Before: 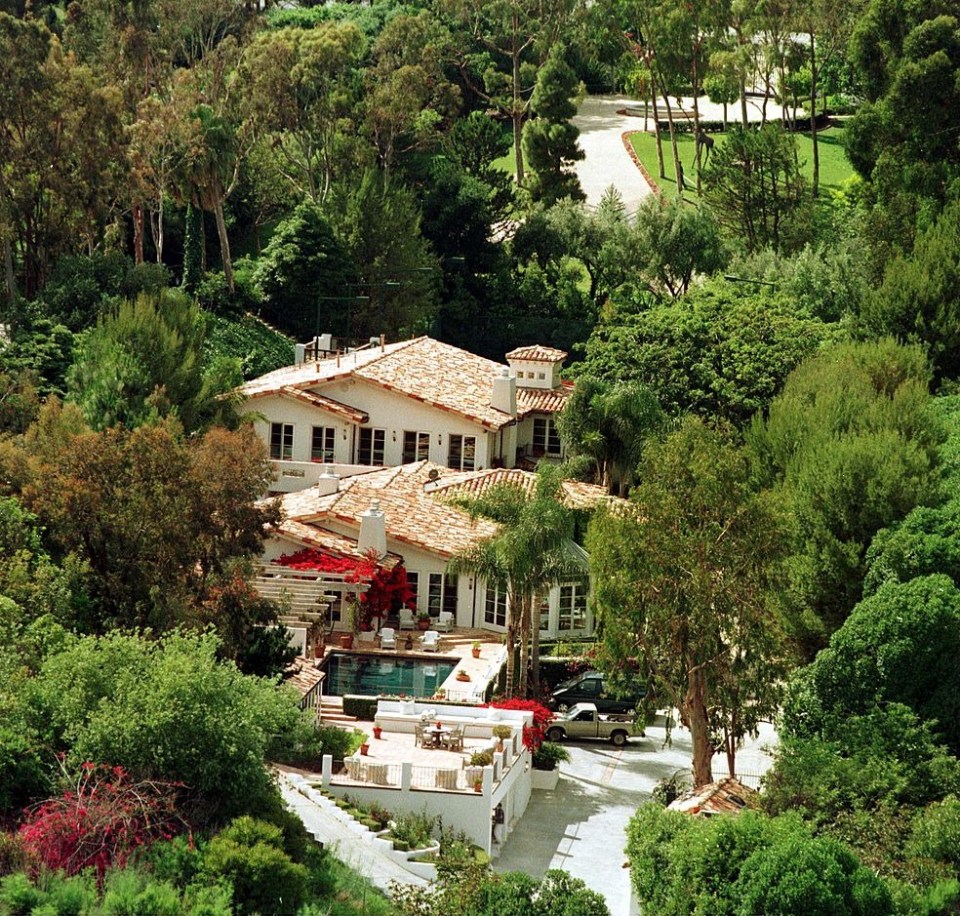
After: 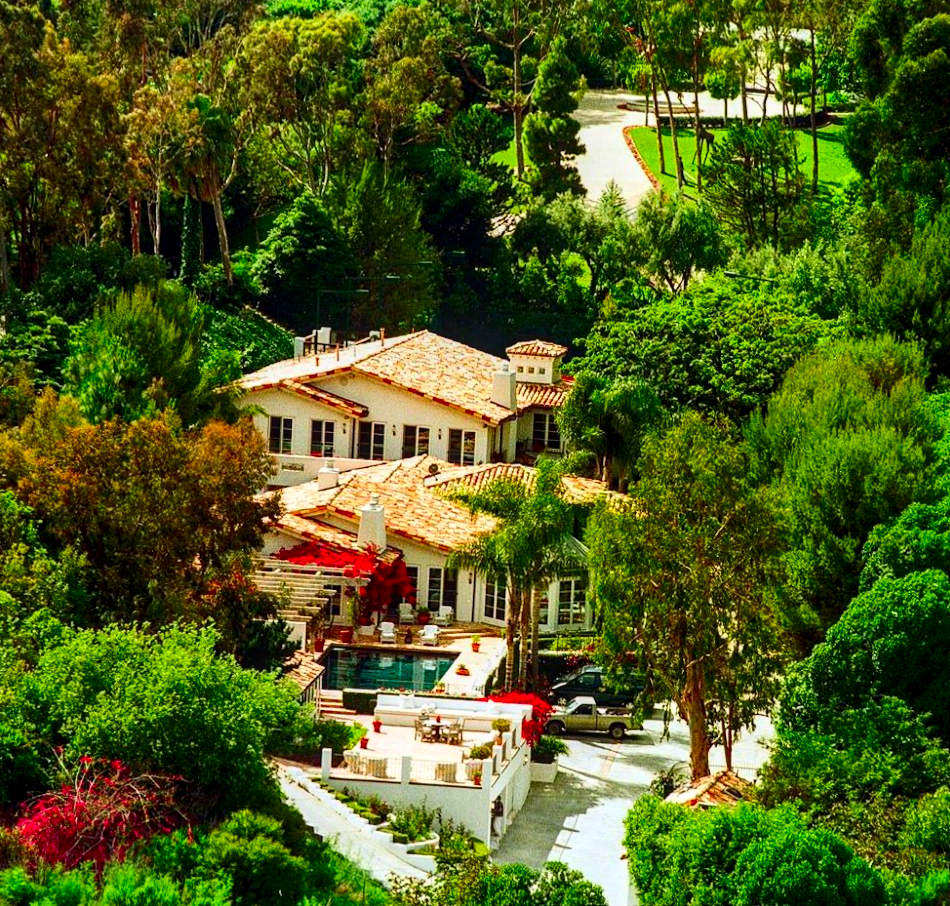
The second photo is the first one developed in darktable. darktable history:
vibrance: vibrance 14%
rotate and perspective: rotation 0.174°, lens shift (vertical) 0.013, lens shift (horizontal) 0.019, shear 0.001, automatic cropping original format, crop left 0.007, crop right 0.991, crop top 0.016, crop bottom 0.997
local contrast: on, module defaults
contrast brightness saturation: contrast 0.26, brightness 0.02, saturation 0.87
